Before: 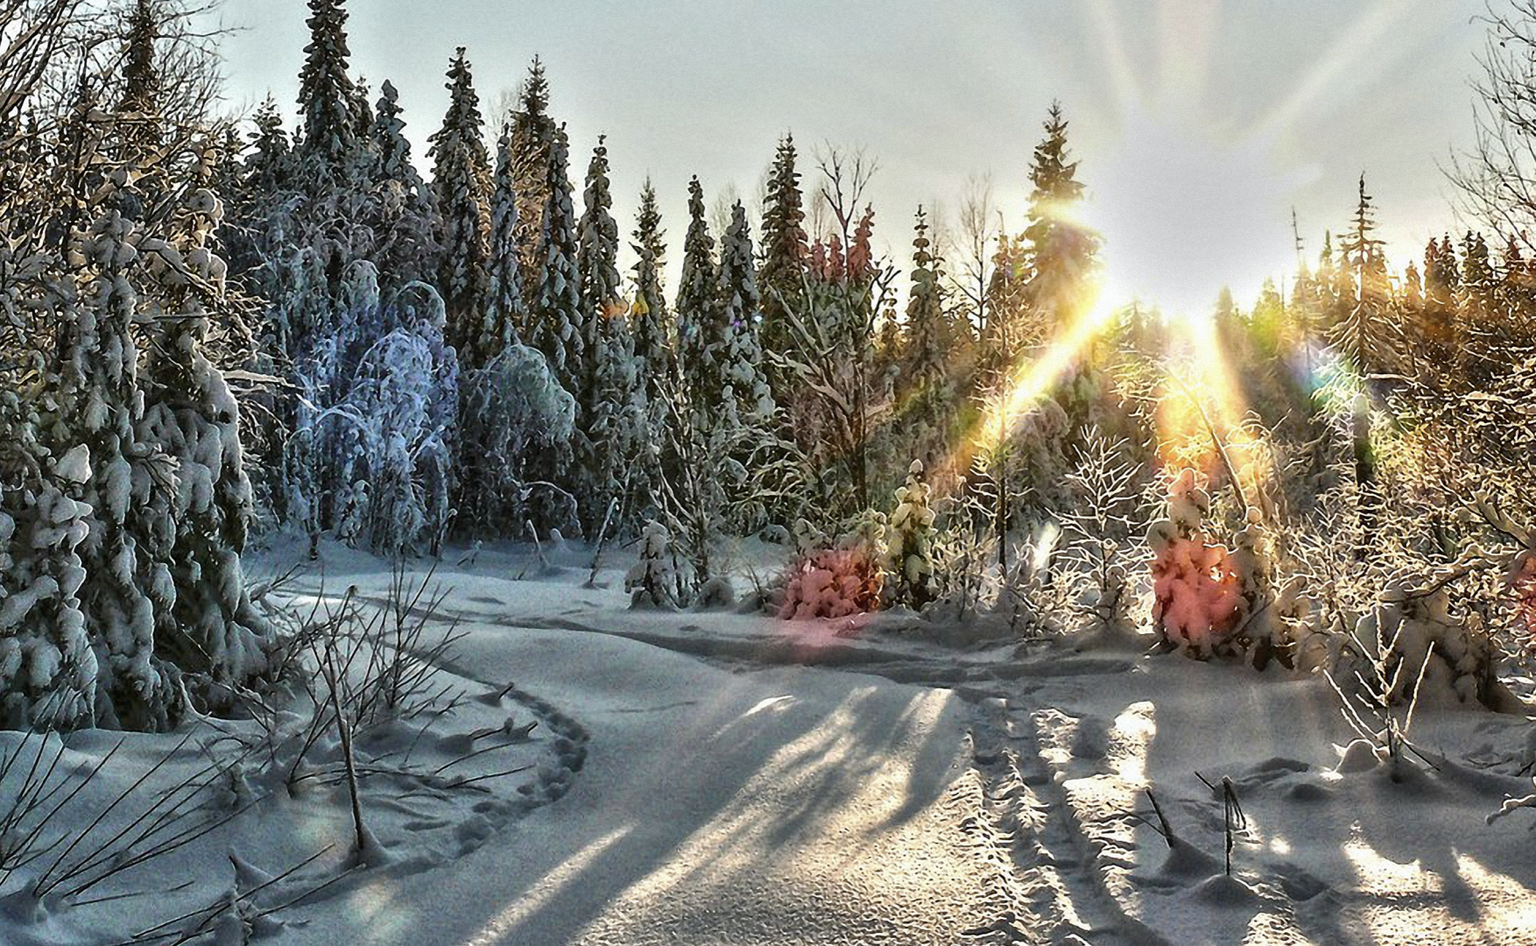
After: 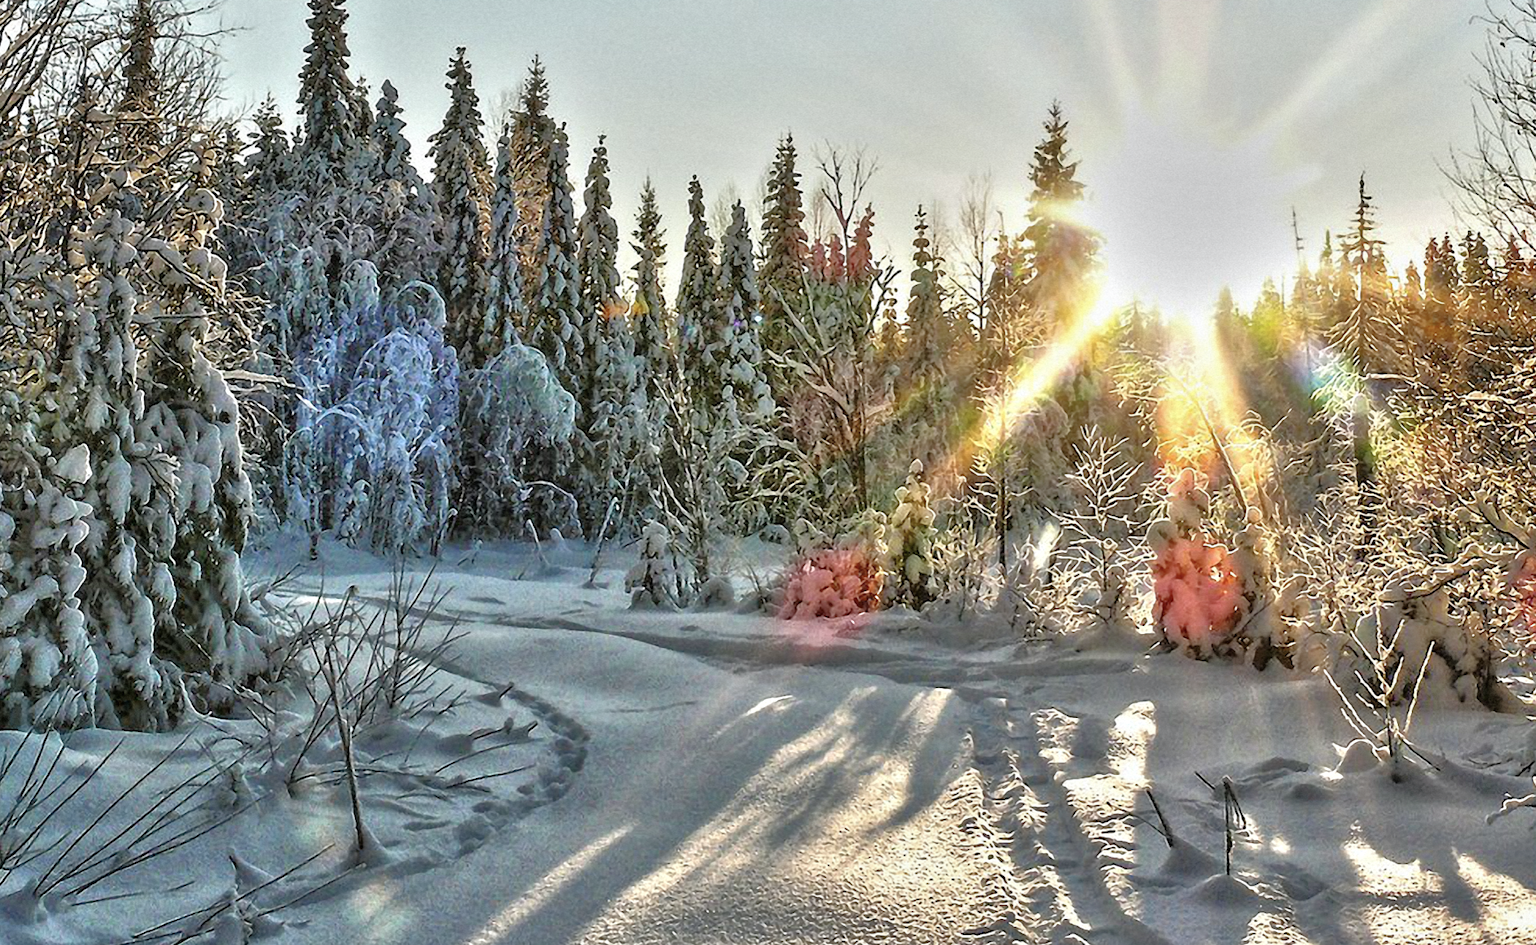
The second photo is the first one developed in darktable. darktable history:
tone equalizer: -7 EV 0.15 EV, -6 EV 0.617 EV, -5 EV 1.13 EV, -4 EV 1.36 EV, -3 EV 1.18 EV, -2 EV 0.6 EV, -1 EV 0.167 EV
